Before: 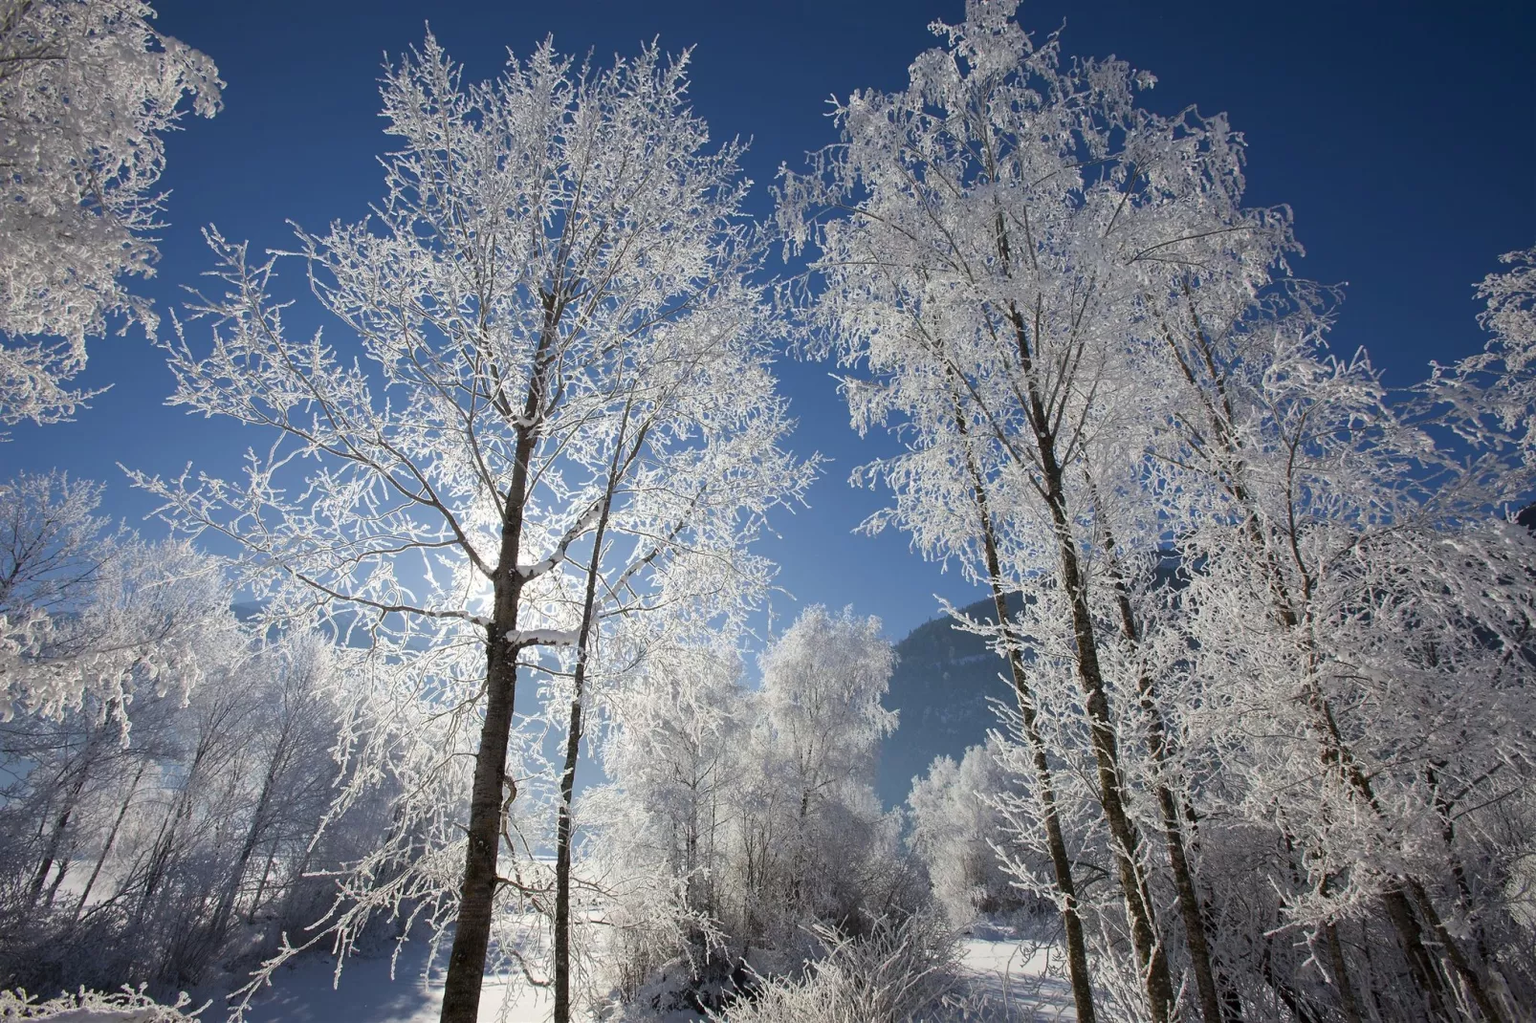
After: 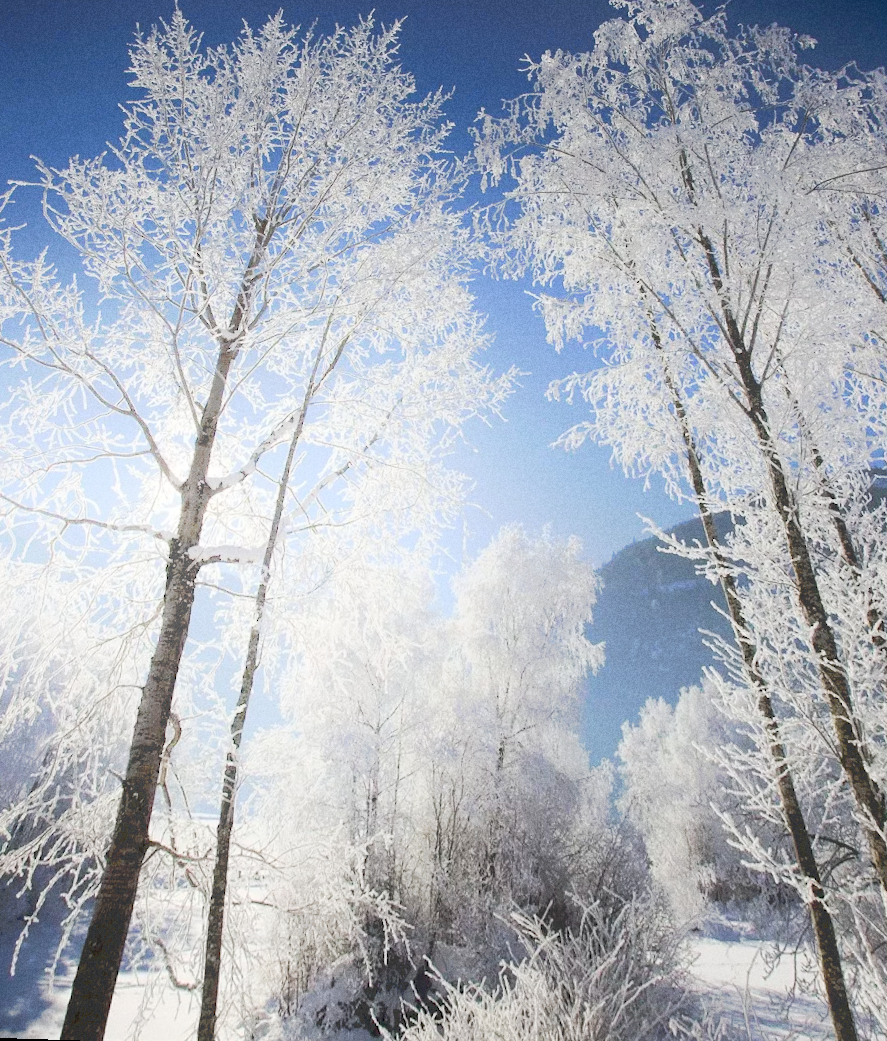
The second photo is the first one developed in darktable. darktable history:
grain: coarseness 22.88 ISO
tone curve: curves: ch0 [(0, 0) (0.003, 0.055) (0.011, 0.111) (0.025, 0.126) (0.044, 0.169) (0.069, 0.215) (0.1, 0.199) (0.136, 0.207) (0.177, 0.259) (0.224, 0.327) (0.277, 0.361) (0.335, 0.431) (0.399, 0.501) (0.468, 0.589) (0.543, 0.683) (0.623, 0.73) (0.709, 0.796) (0.801, 0.863) (0.898, 0.921) (1, 1)], preserve colors none
crop and rotate: left 12.648%, right 20.685%
rotate and perspective: rotation 0.72°, lens shift (vertical) -0.352, lens shift (horizontal) -0.051, crop left 0.152, crop right 0.859, crop top 0.019, crop bottom 0.964
shadows and highlights: shadows -90, highlights 90, soften with gaussian
